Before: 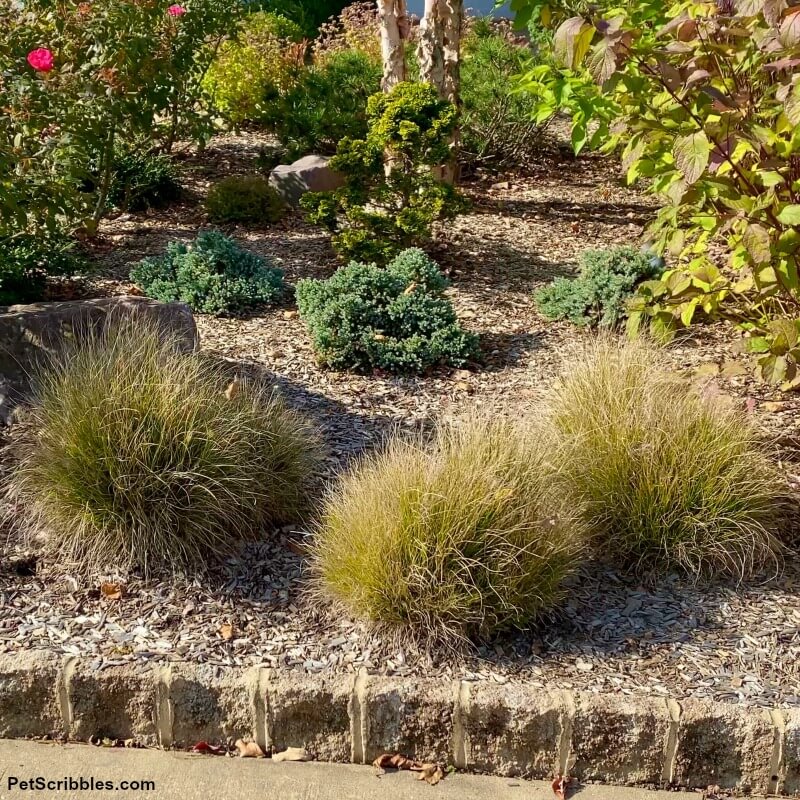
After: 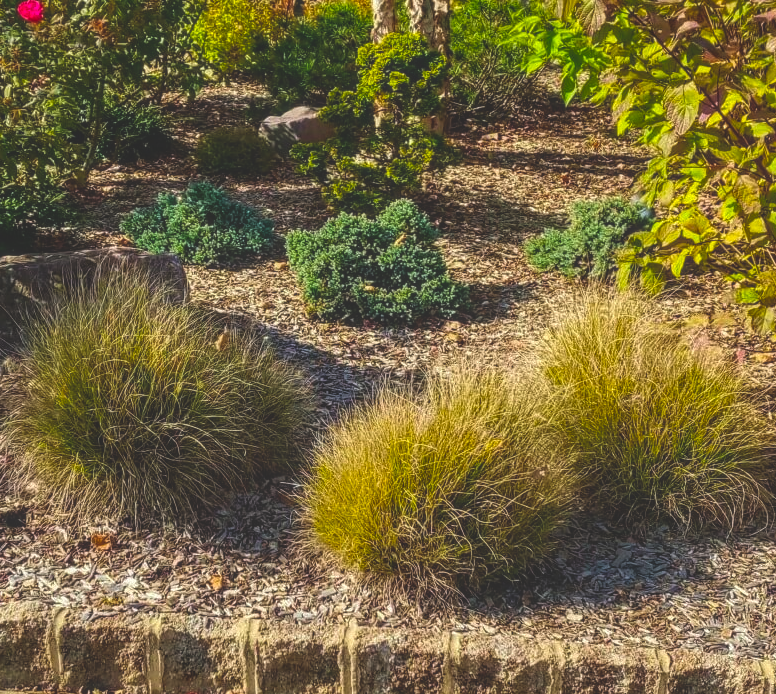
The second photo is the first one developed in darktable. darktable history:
exposure: black level correction -0.062, exposure -0.05 EV, compensate highlight preservation false
crop: left 1.291%, top 6.138%, right 1.622%, bottom 7.081%
local contrast: highlights 75%, shadows 55%, detail 177%, midtone range 0.21
contrast brightness saturation: contrast 0.068, brightness -0.144, saturation 0.109
color balance rgb: shadows lift › hue 85.74°, linear chroma grading › global chroma 14.688%, perceptual saturation grading › global saturation 19.83%, global vibrance 20%
